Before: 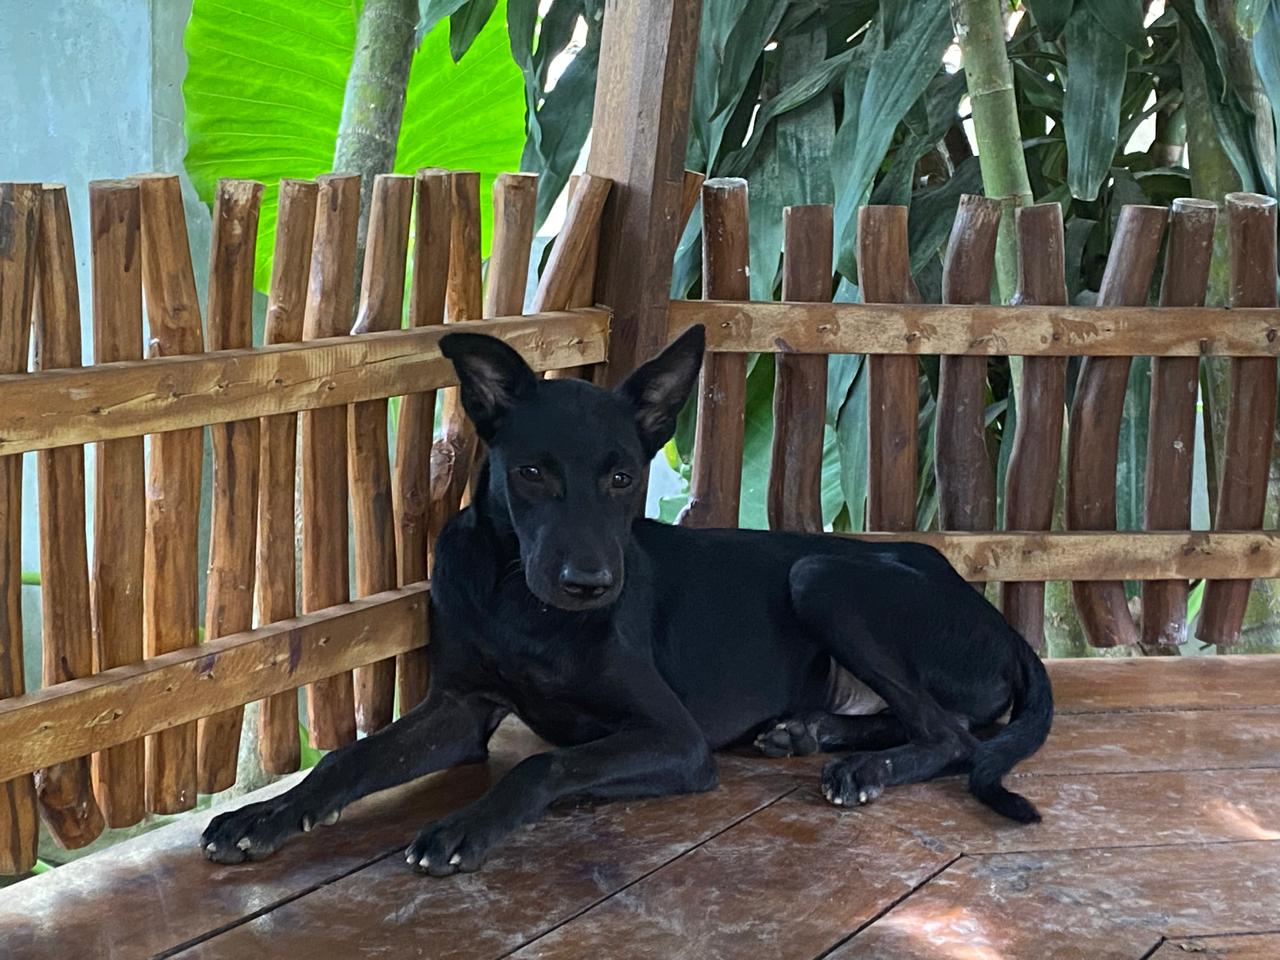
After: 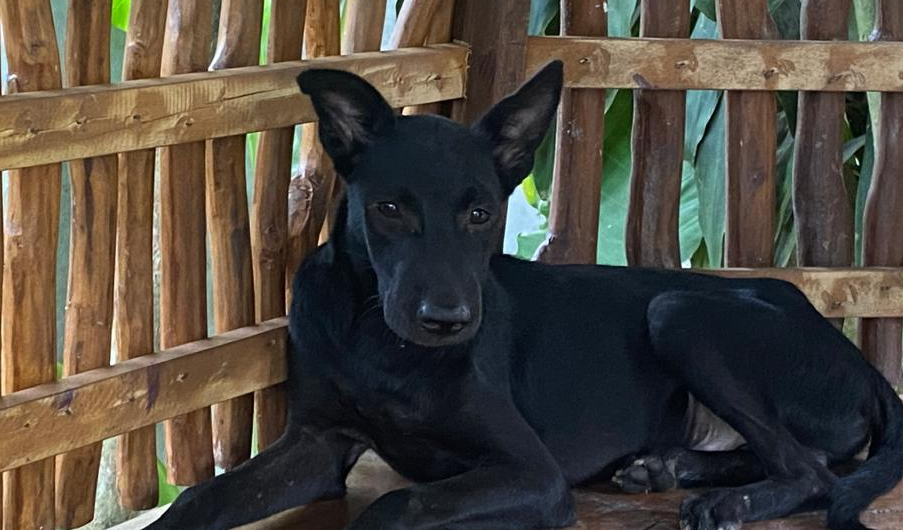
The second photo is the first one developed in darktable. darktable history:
crop: left 11.128%, top 27.529%, right 18.287%, bottom 17.227%
